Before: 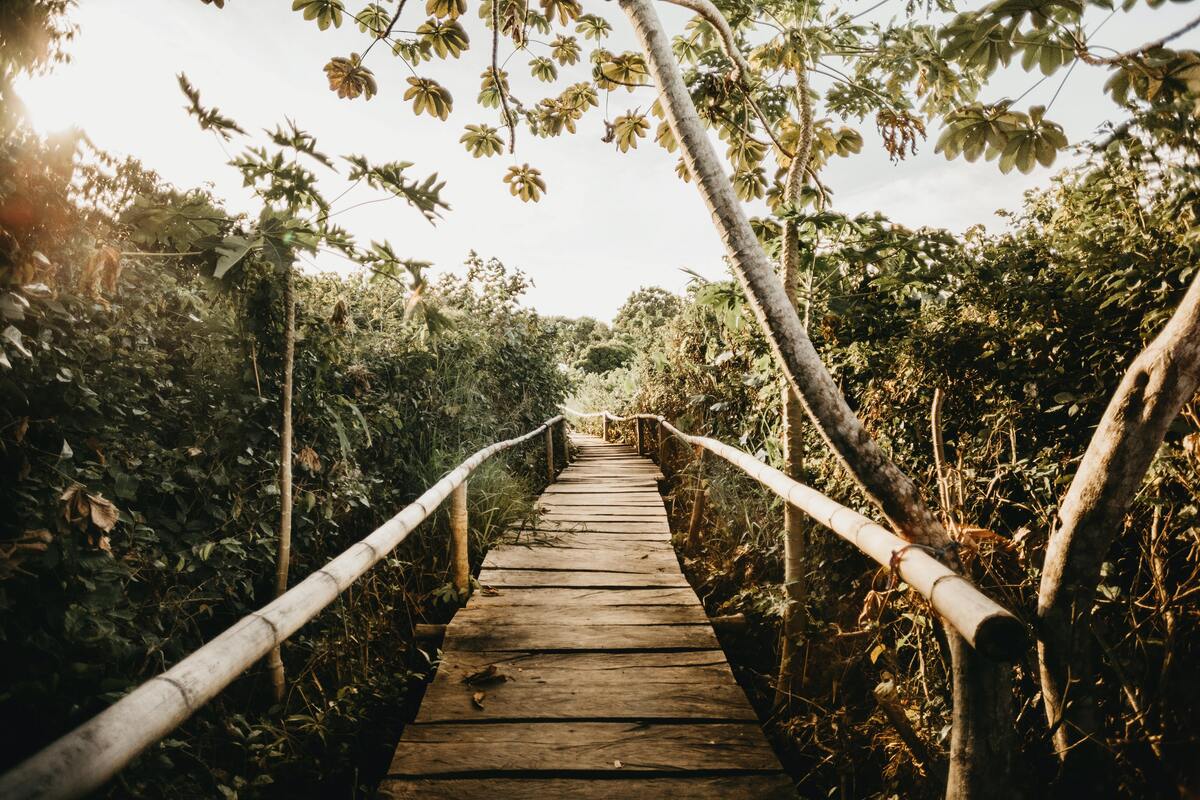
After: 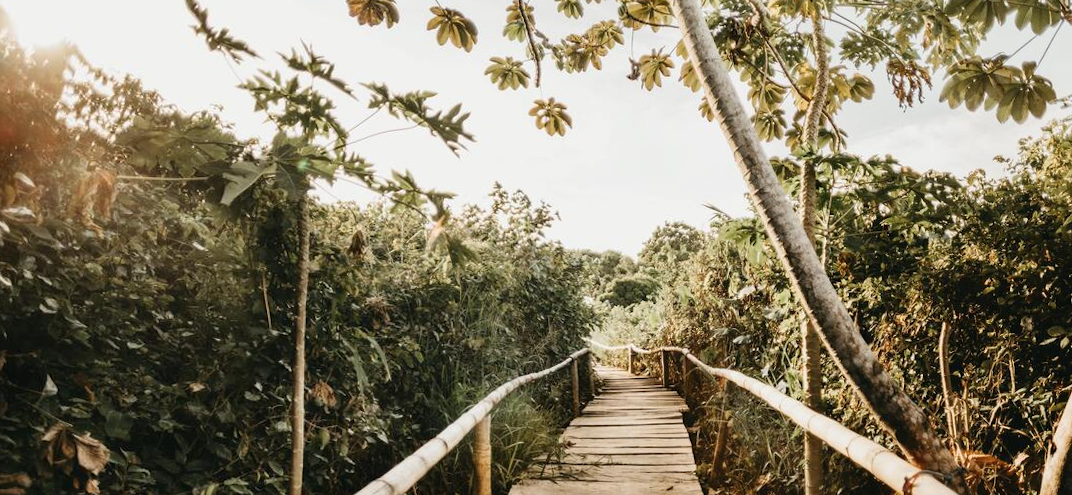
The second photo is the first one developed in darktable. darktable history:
crop: left 1.509%, top 3.452%, right 7.696%, bottom 28.452%
rotate and perspective: rotation -0.013°, lens shift (vertical) -0.027, lens shift (horizontal) 0.178, crop left 0.016, crop right 0.989, crop top 0.082, crop bottom 0.918
